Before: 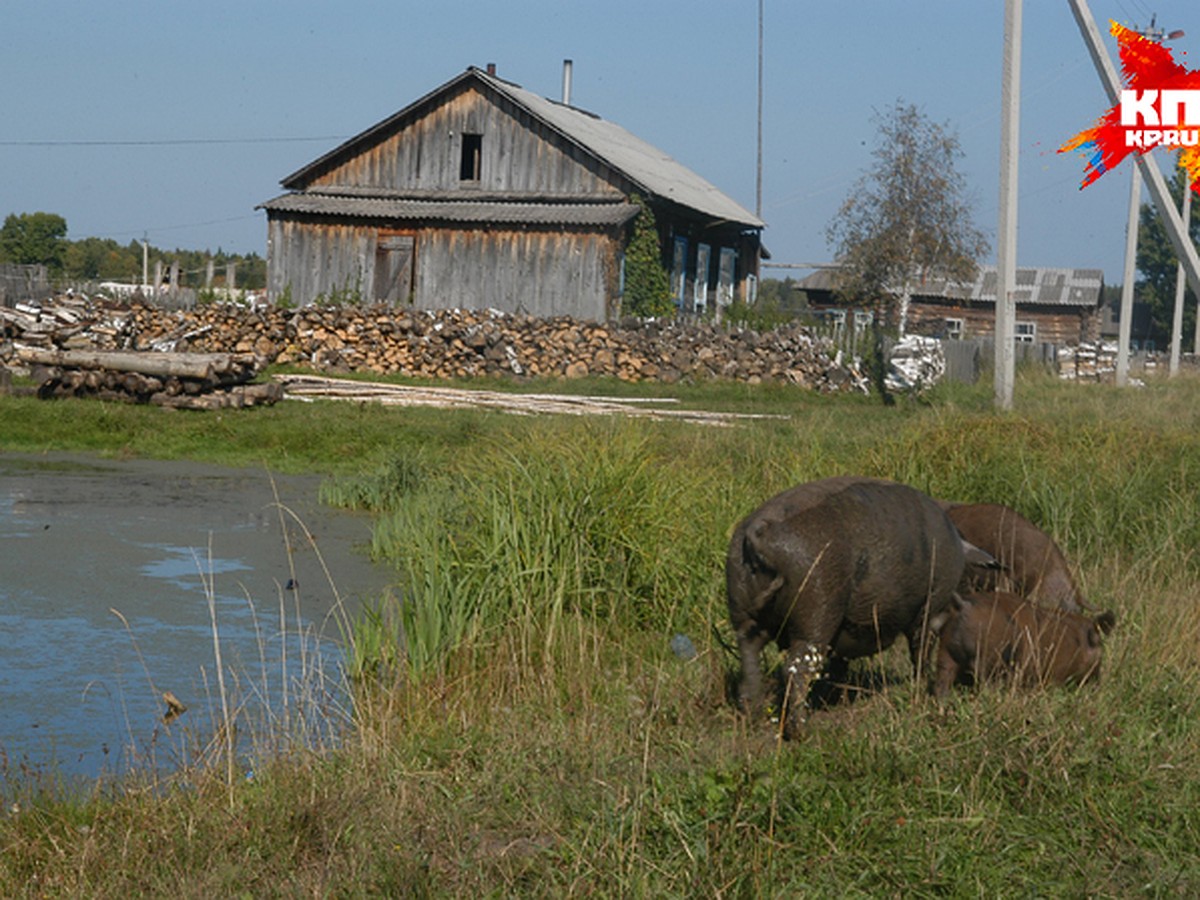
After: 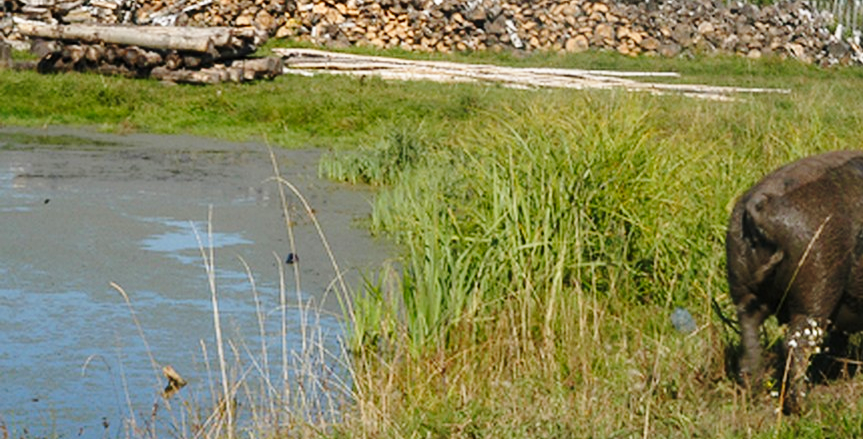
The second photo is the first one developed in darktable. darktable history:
crop: top 36.267%, right 28.033%, bottom 14.94%
base curve: curves: ch0 [(0, 0) (0.028, 0.03) (0.121, 0.232) (0.46, 0.748) (0.859, 0.968) (1, 1)], preserve colors none
contrast equalizer: y [[0.518, 0.517, 0.501, 0.5, 0.5, 0.5], [0.5 ×6], [0.5 ×6], [0 ×6], [0 ×6]]
